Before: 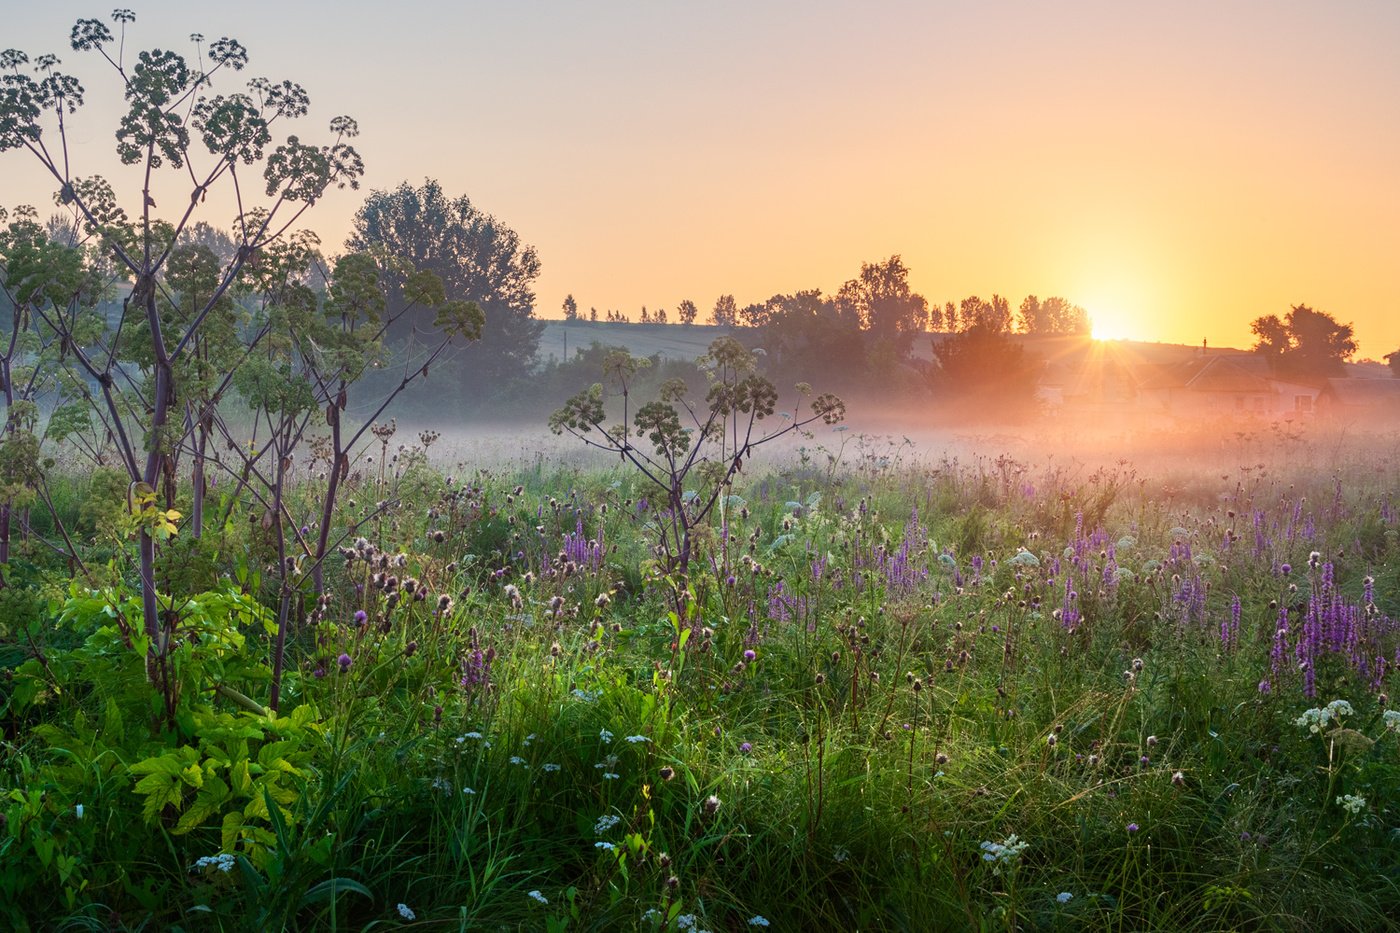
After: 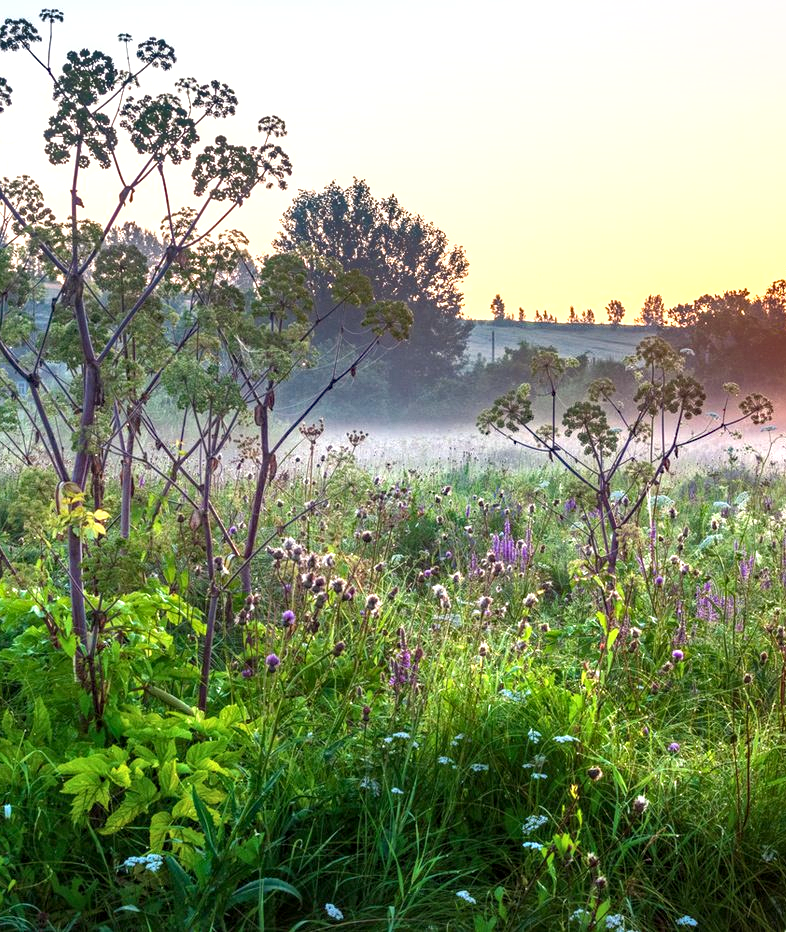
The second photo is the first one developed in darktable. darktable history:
exposure: black level correction 0, exposure 0.951 EV, compensate exposure bias true, compensate highlight preservation false
crop: left 5.214%, right 38.64%
local contrast: on, module defaults
haze removal: strength 0.292, distance 0.25, adaptive false
shadows and highlights: radius 262.44, soften with gaussian
